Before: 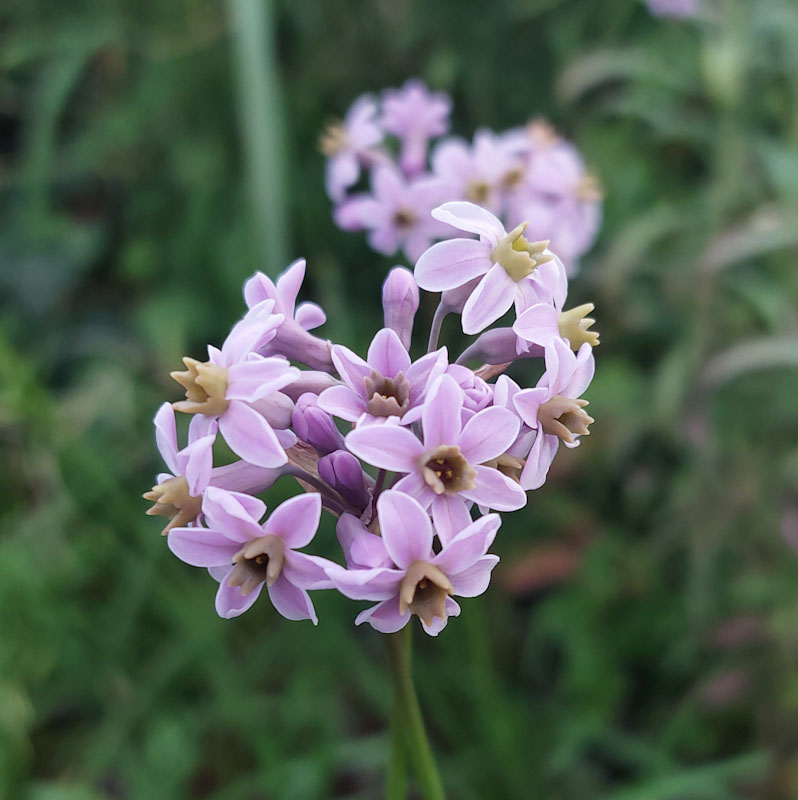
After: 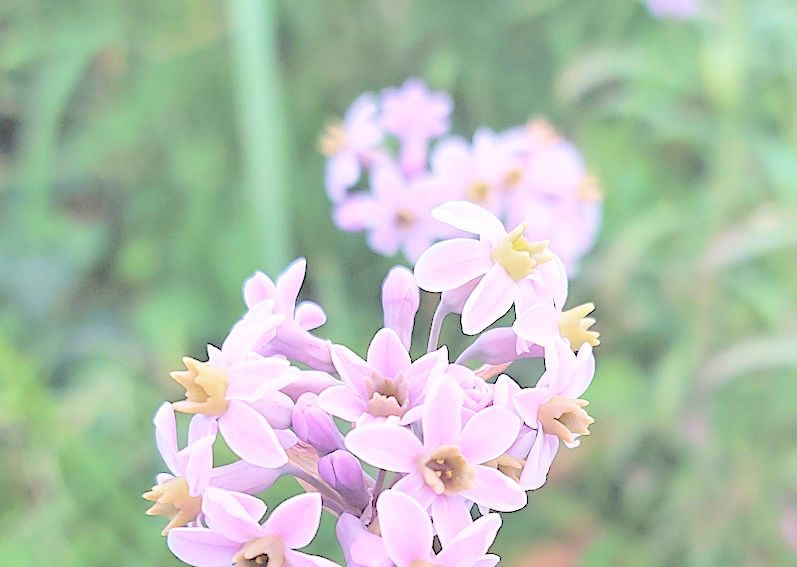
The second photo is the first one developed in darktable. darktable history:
crop: right 0.001%, bottom 29.075%
exposure: exposure 0.206 EV, compensate highlight preservation false
velvia: on, module defaults
contrast brightness saturation: brightness 0.992
sharpen: on, module defaults
